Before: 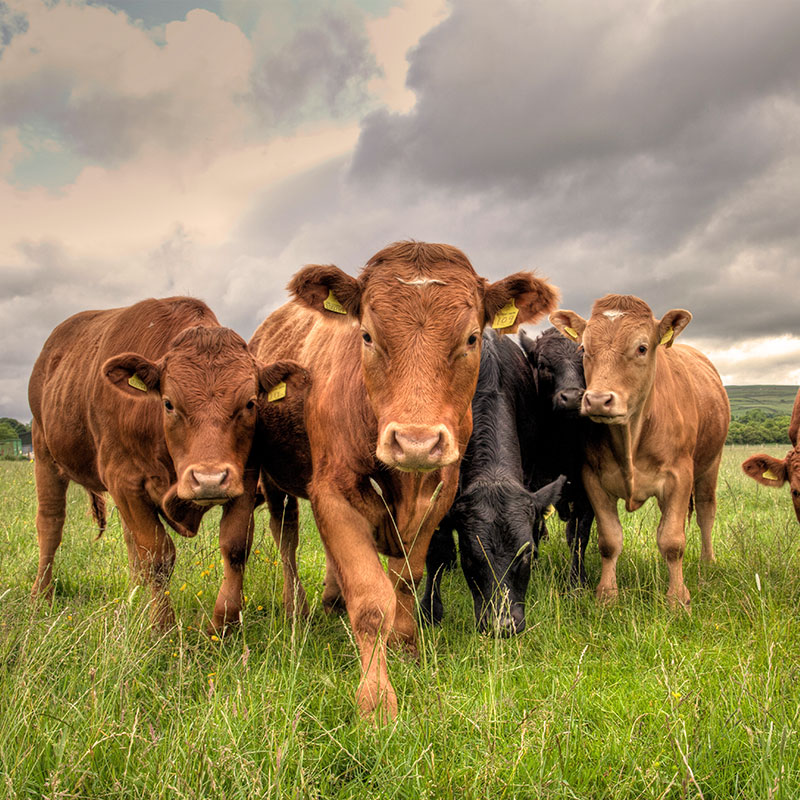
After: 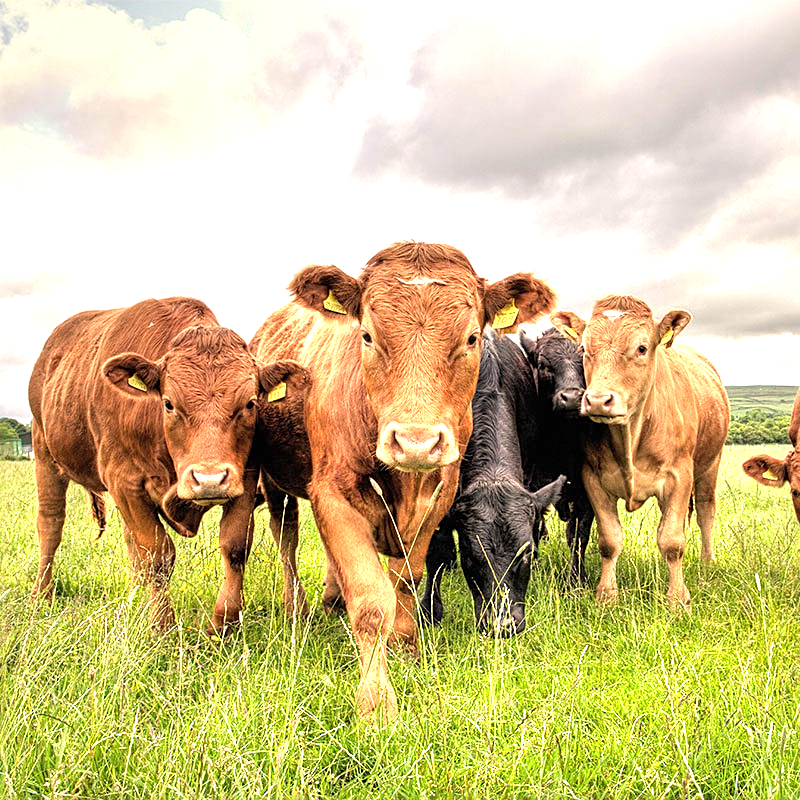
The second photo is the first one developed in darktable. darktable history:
exposure: black level correction 0, exposure 1.3 EV, compensate highlight preservation false
sharpen: on, module defaults
